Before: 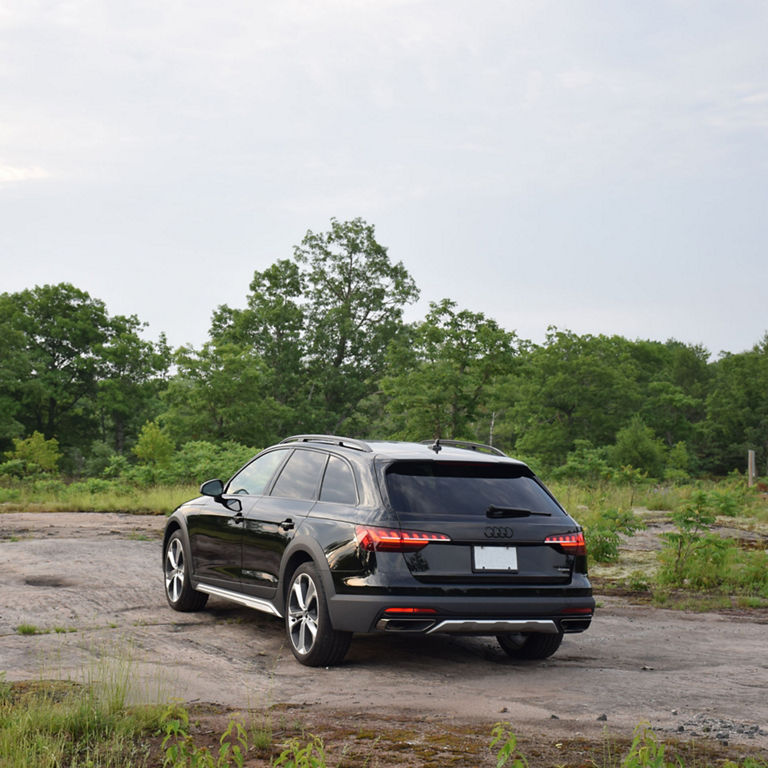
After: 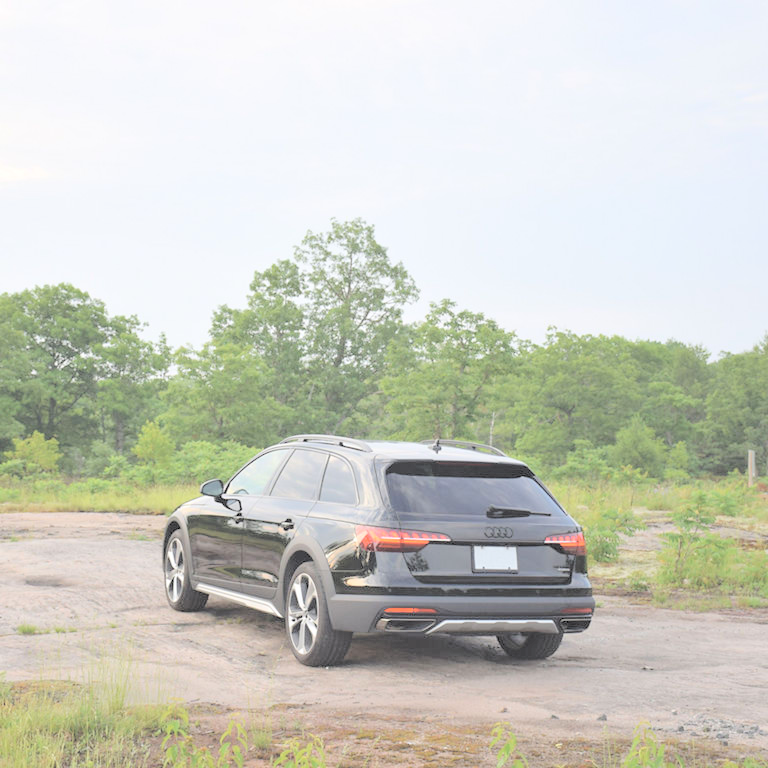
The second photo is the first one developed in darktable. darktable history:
contrast brightness saturation: brightness 1
base curve: curves: ch0 [(0, 0) (0.303, 0.277) (1, 1)]
